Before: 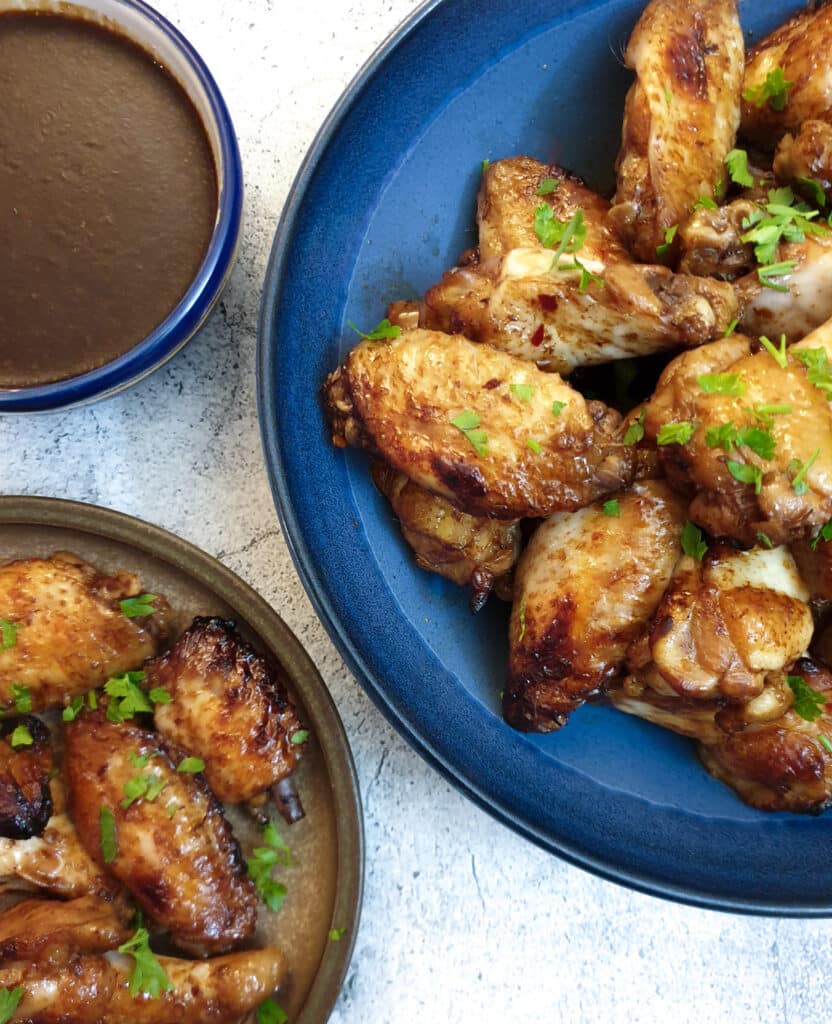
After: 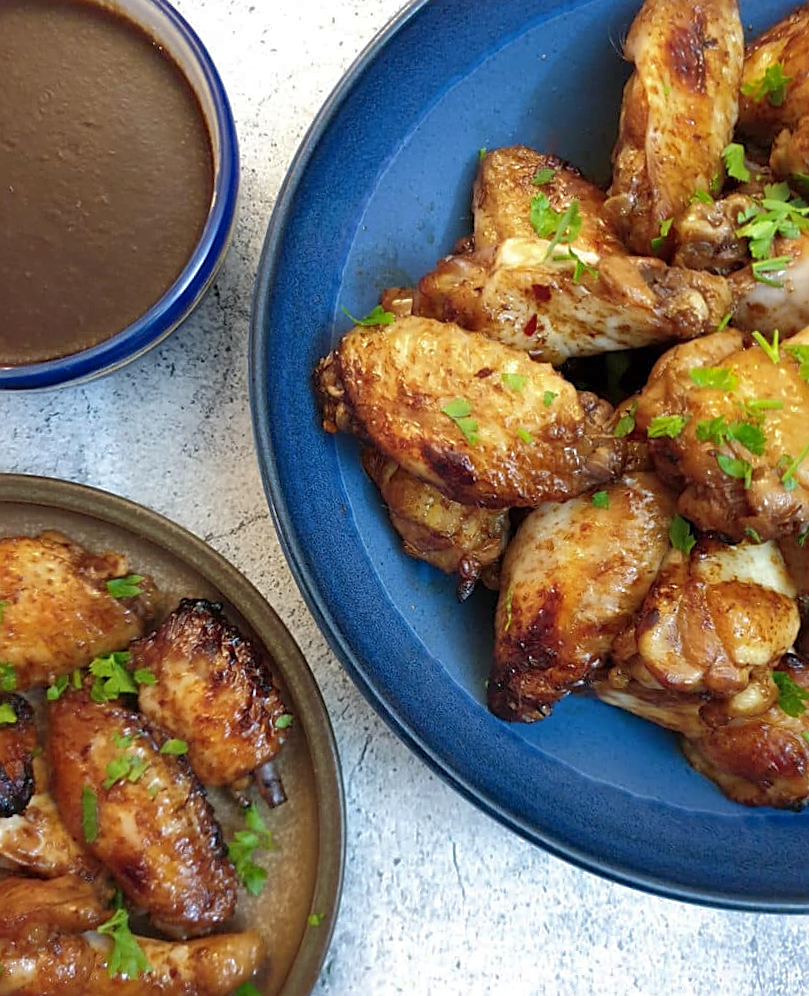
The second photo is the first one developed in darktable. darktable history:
crop and rotate: angle -1.3°
shadows and highlights: on, module defaults
base curve: preserve colors none
sharpen: on, module defaults
